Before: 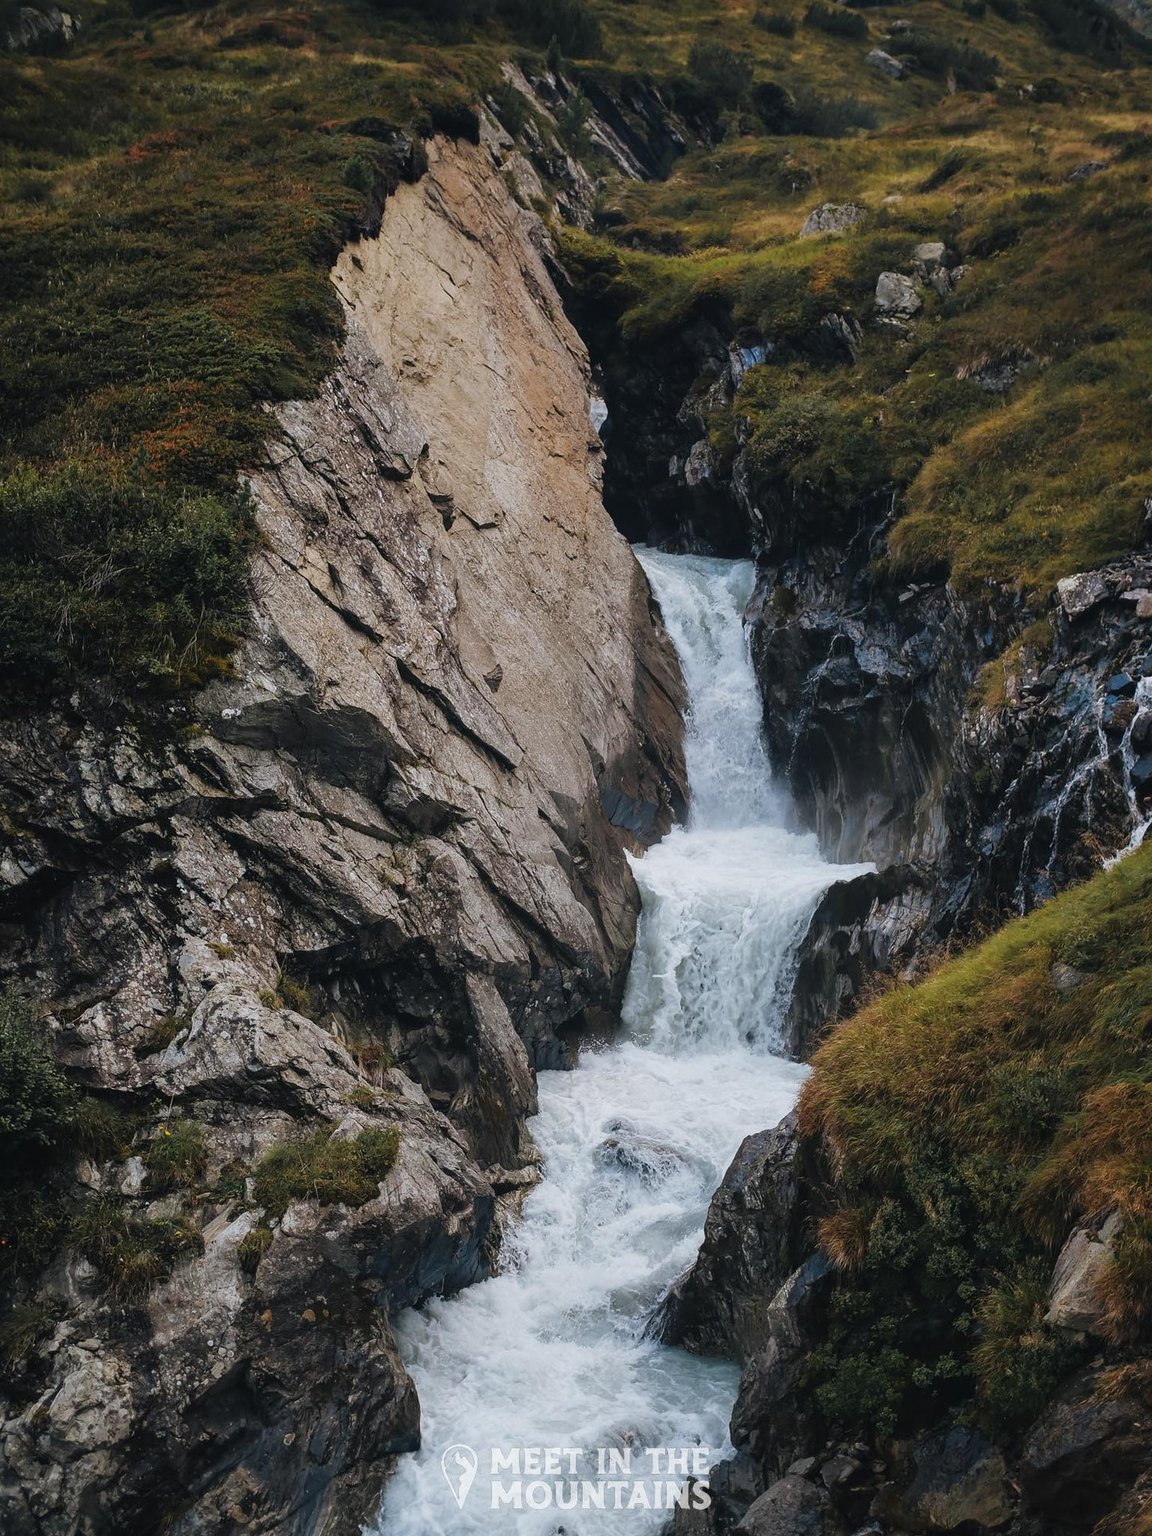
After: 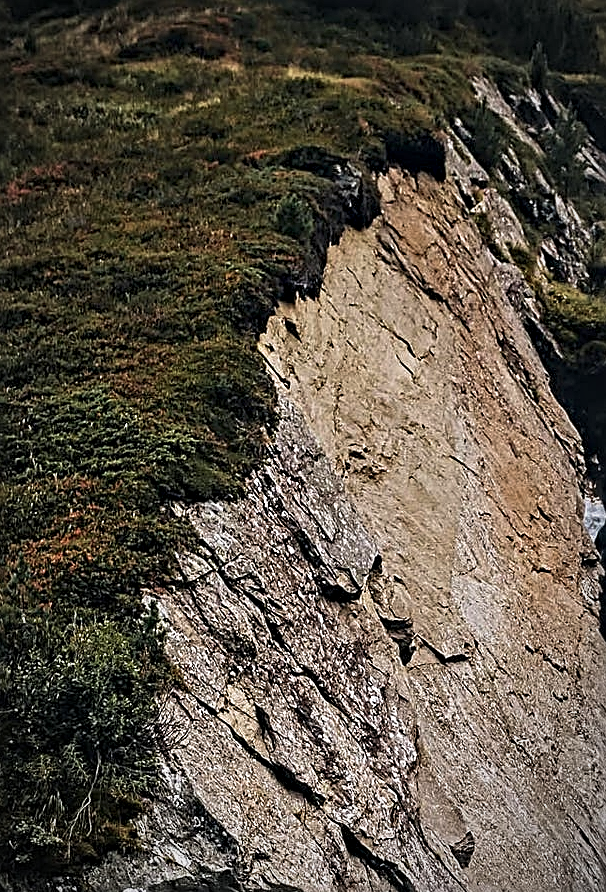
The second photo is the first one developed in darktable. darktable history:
crop and rotate: left 10.817%, top 0.062%, right 47.194%, bottom 53.626%
exposure: compensate highlight preservation false
contrast equalizer: octaves 7, y [[0.5, 0.542, 0.583, 0.625, 0.667, 0.708], [0.5 ×6], [0.5 ×6], [0 ×6], [0 ×6]]
sharpen: radius 2.584, amount 0.688
velvia: on, module defaults
vignetting: fall-off radius 70%, automatic ratio true
